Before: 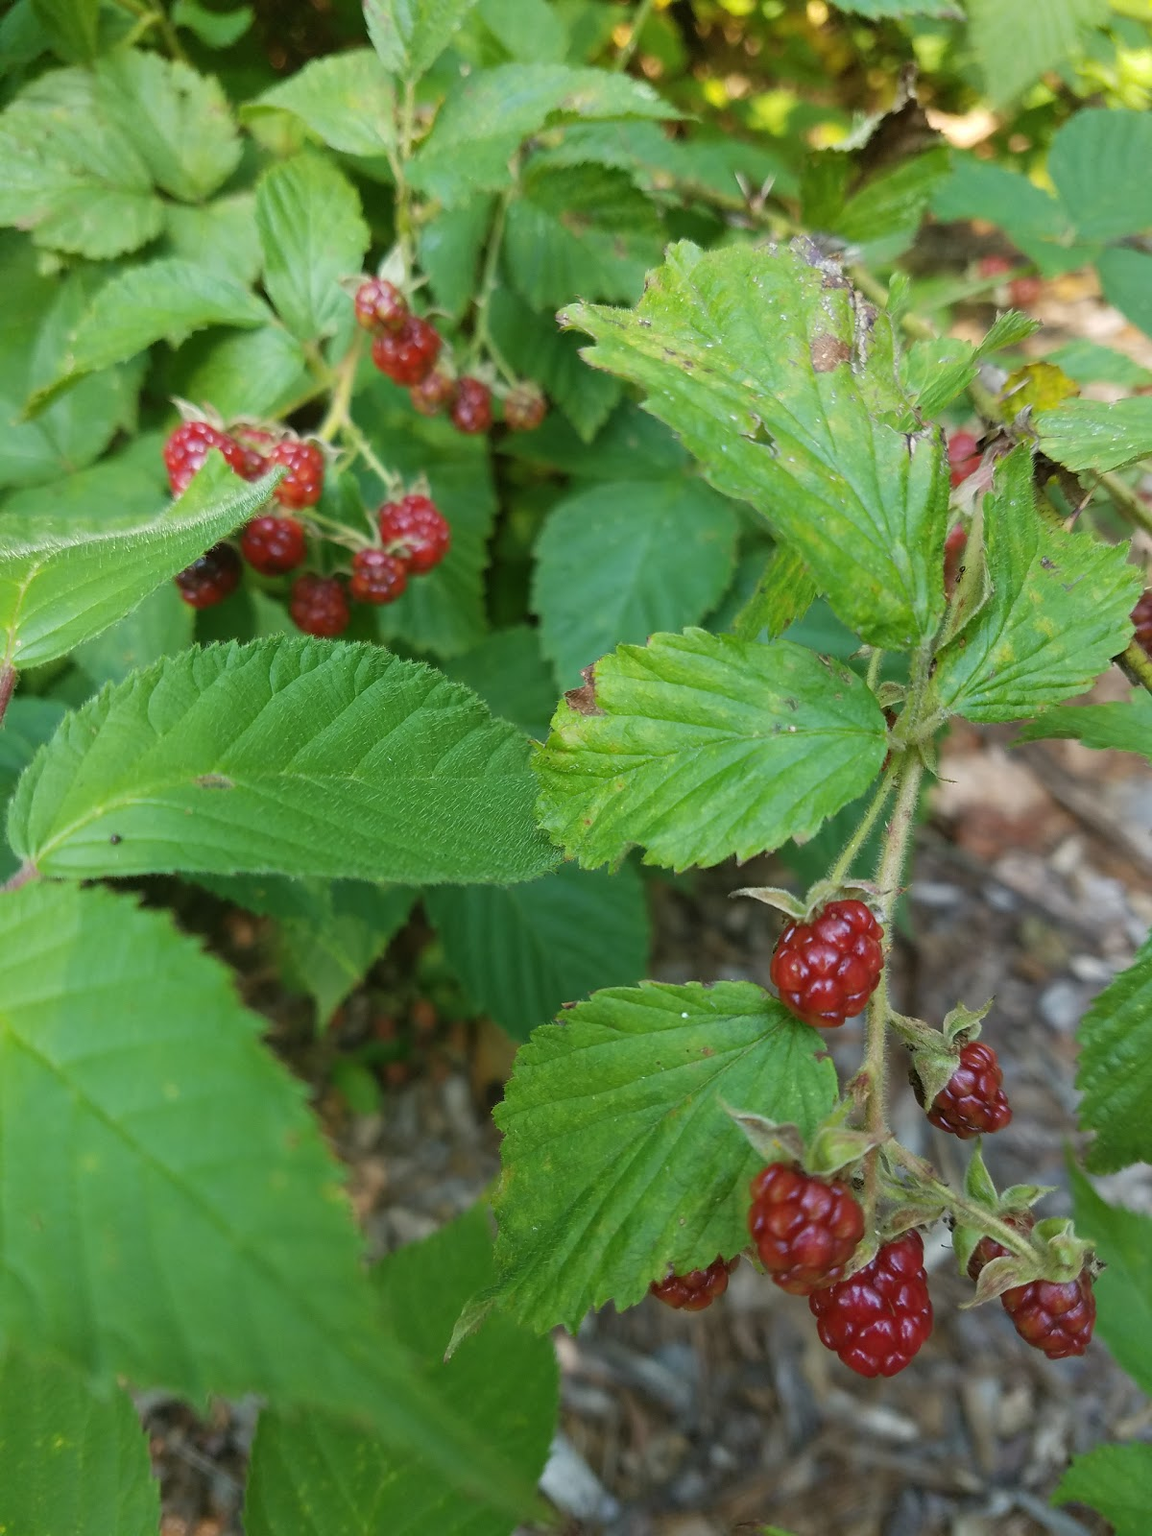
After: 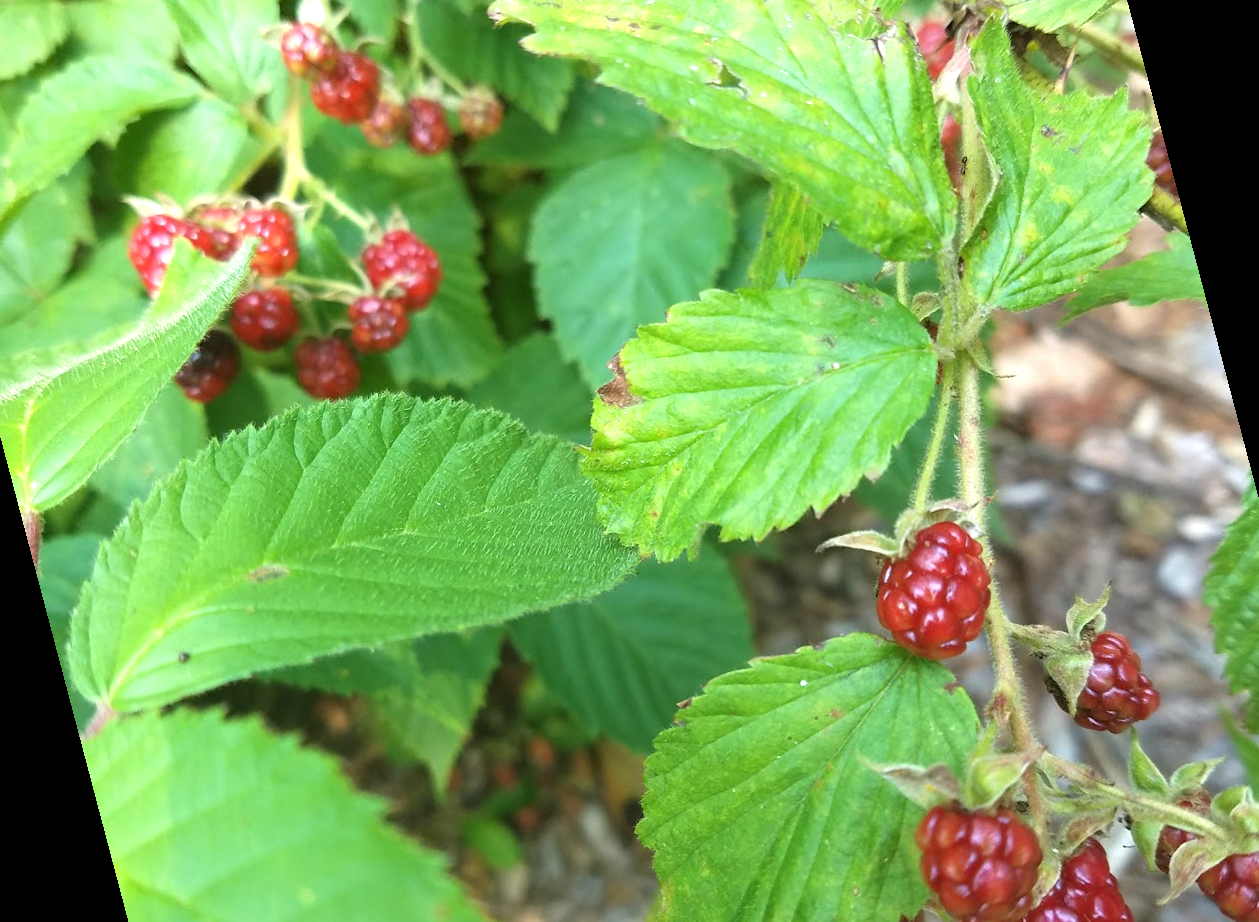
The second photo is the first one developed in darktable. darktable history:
rotate and perspective: rotation -14.8°, crop left 0.1, crop right 0.903, crop top 0.25, crop bottom 0.748
exposure: exposure 1 EV, compensate highlight preservation false
